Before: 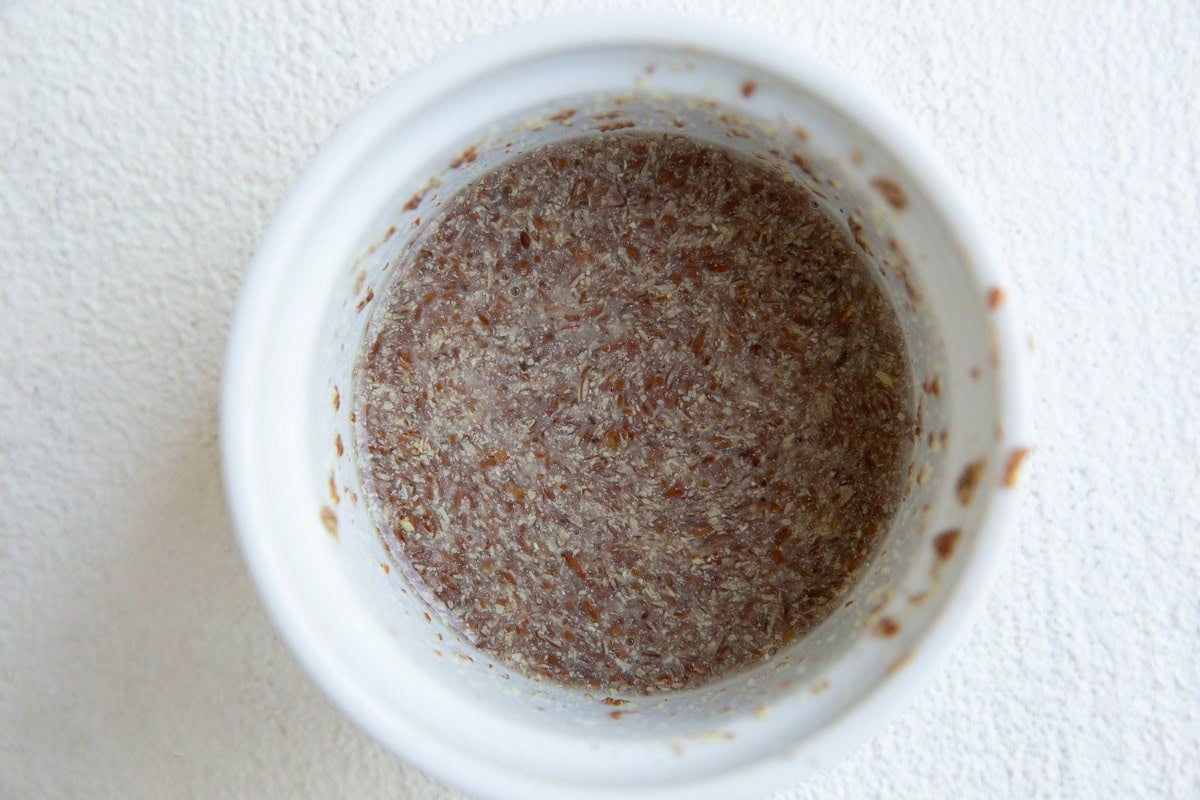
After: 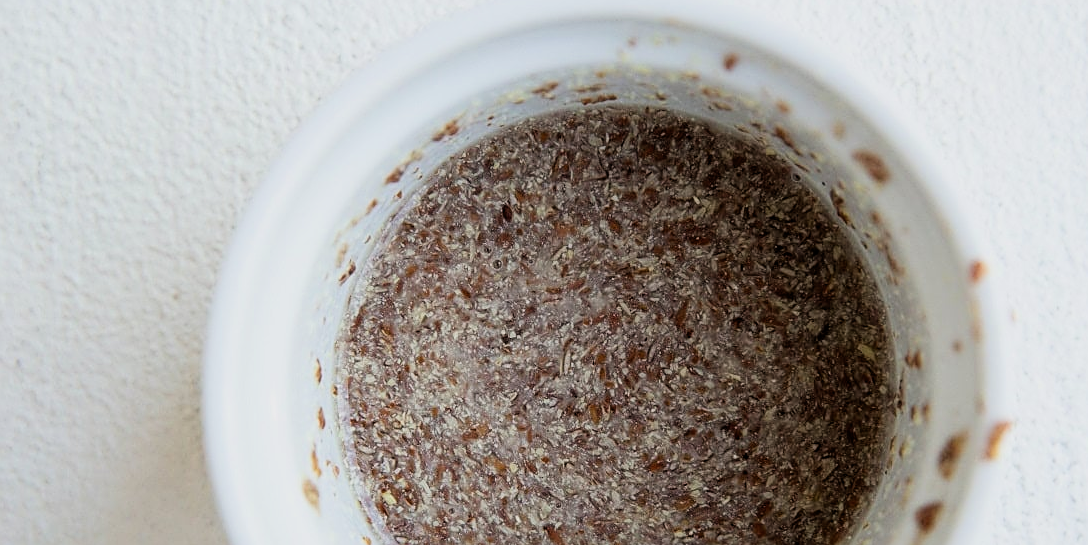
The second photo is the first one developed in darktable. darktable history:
crop: left 1.552%, top 3.399%, right 7.734%, bottom 28.456%
sharpen: amount 0.494
filmic rgb: middle gray luminance 12.63%, black relative exposure -10.12 EV, white relative exposure 3.46 EV, target black luminance 0%, hardness 5.74, latitude 44.83%, contrast 1.225, highlights saturation mix 4.41%, shadows ↔ highlights balance 26.76%, iterations of high-quality reconstruction 0
